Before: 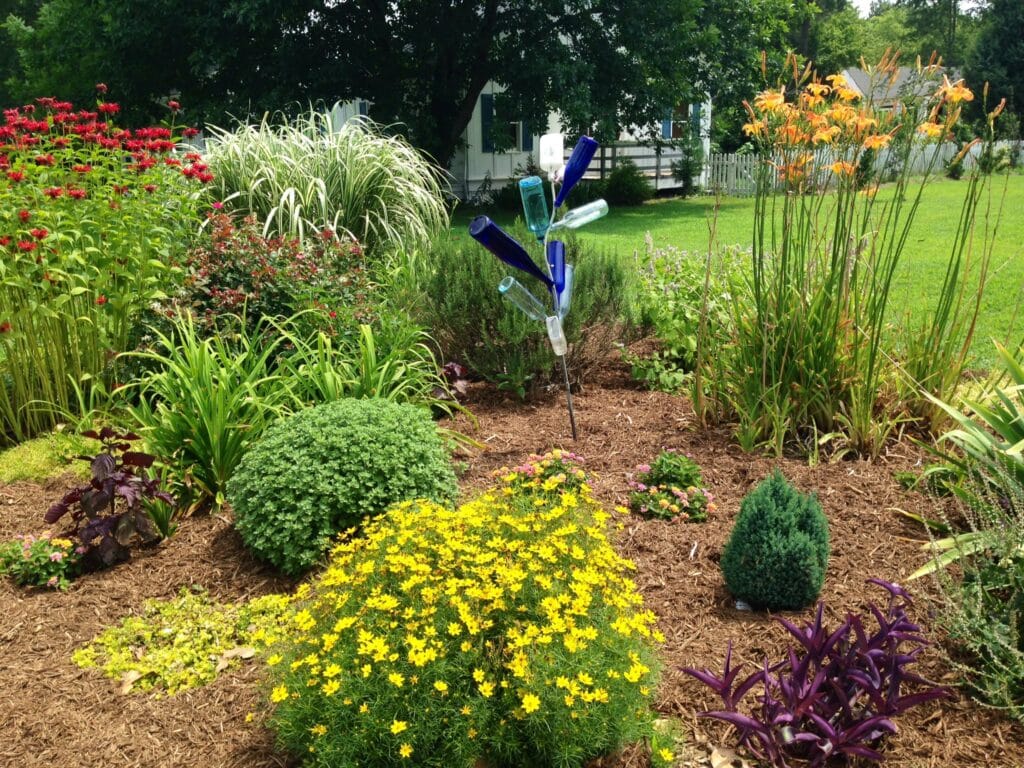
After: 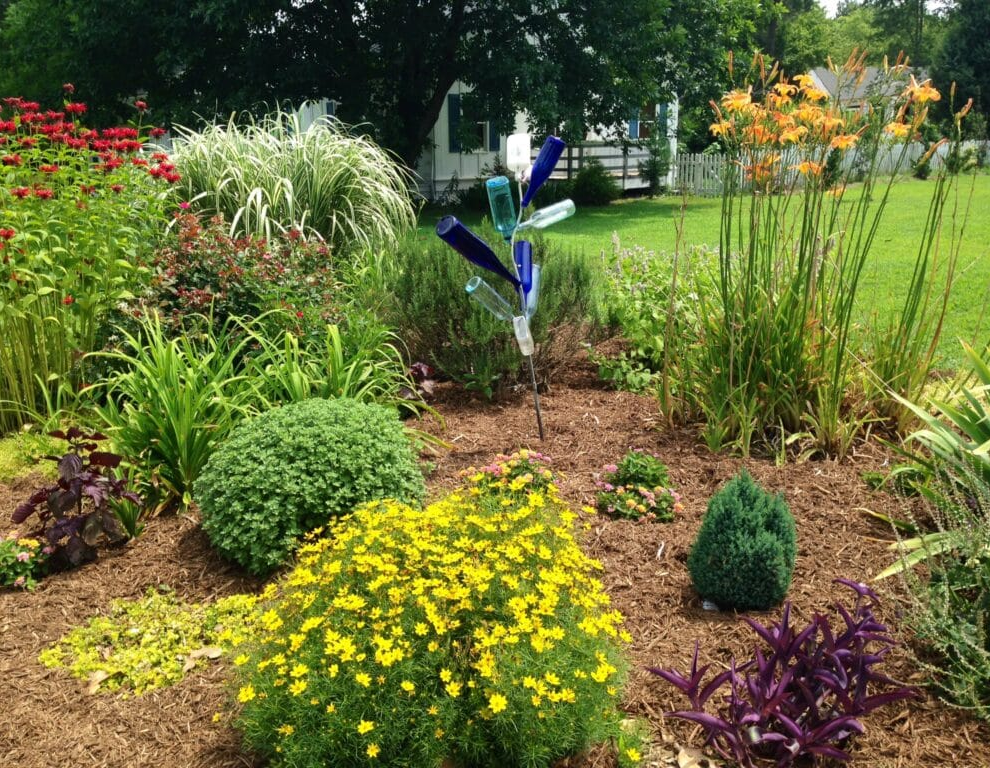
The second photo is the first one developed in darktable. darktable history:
crop and rotate: left 3.261%
